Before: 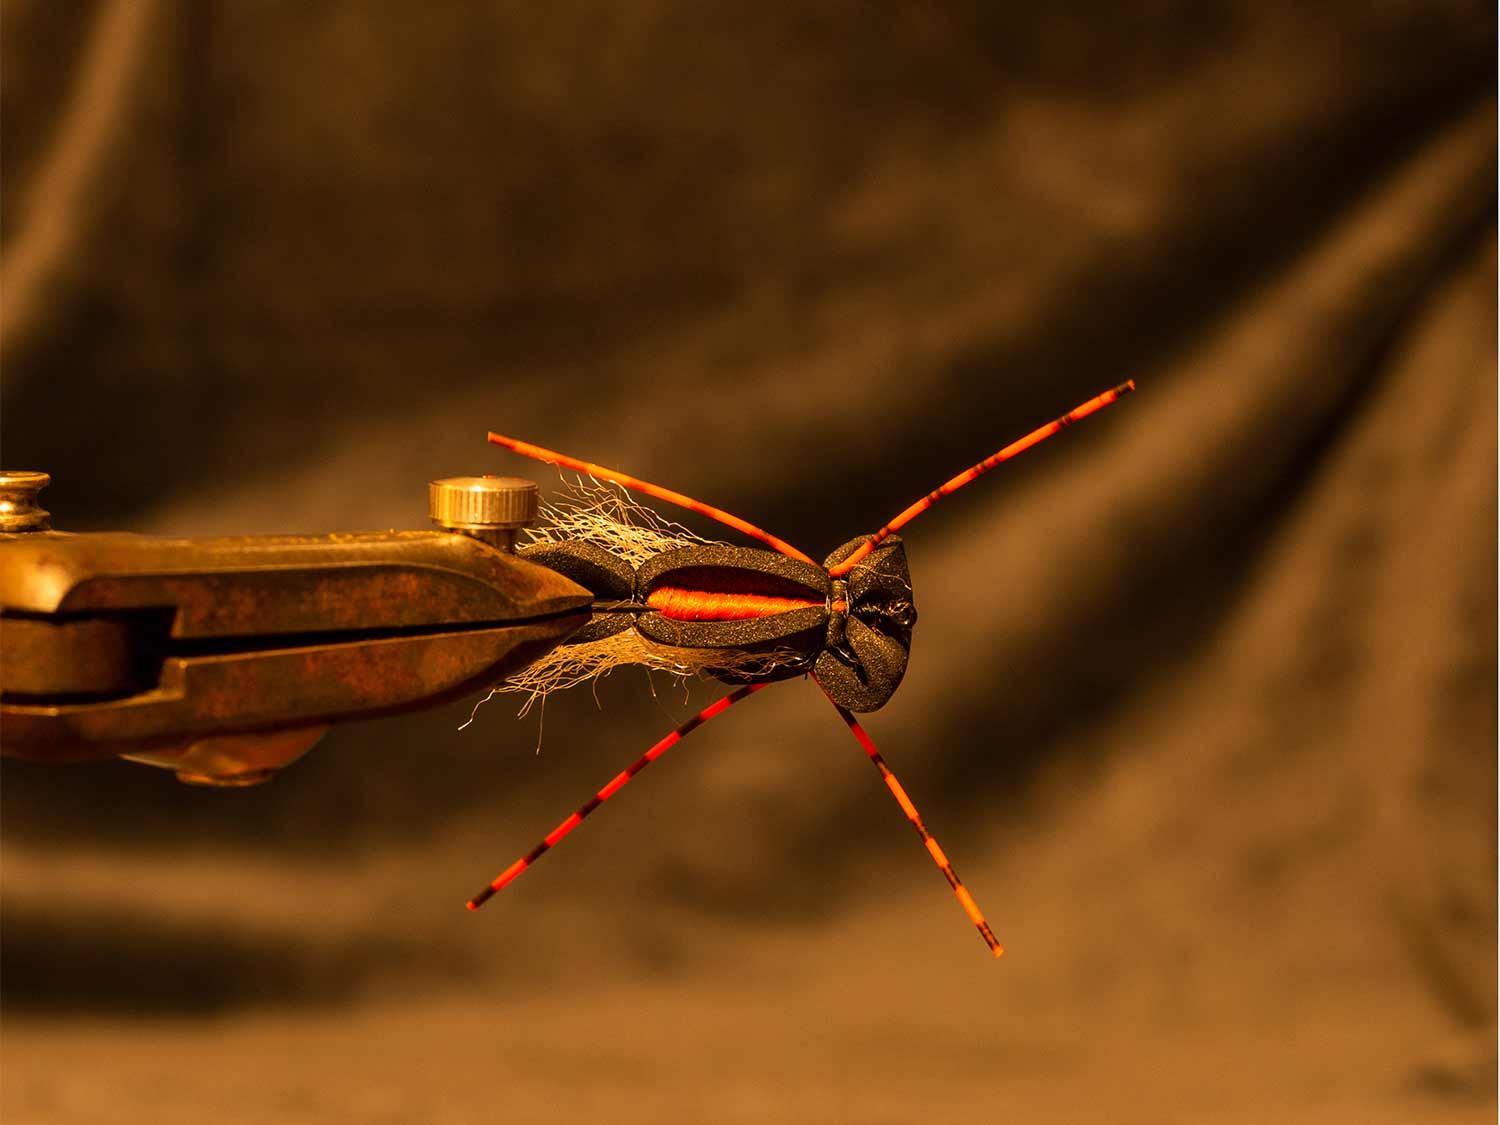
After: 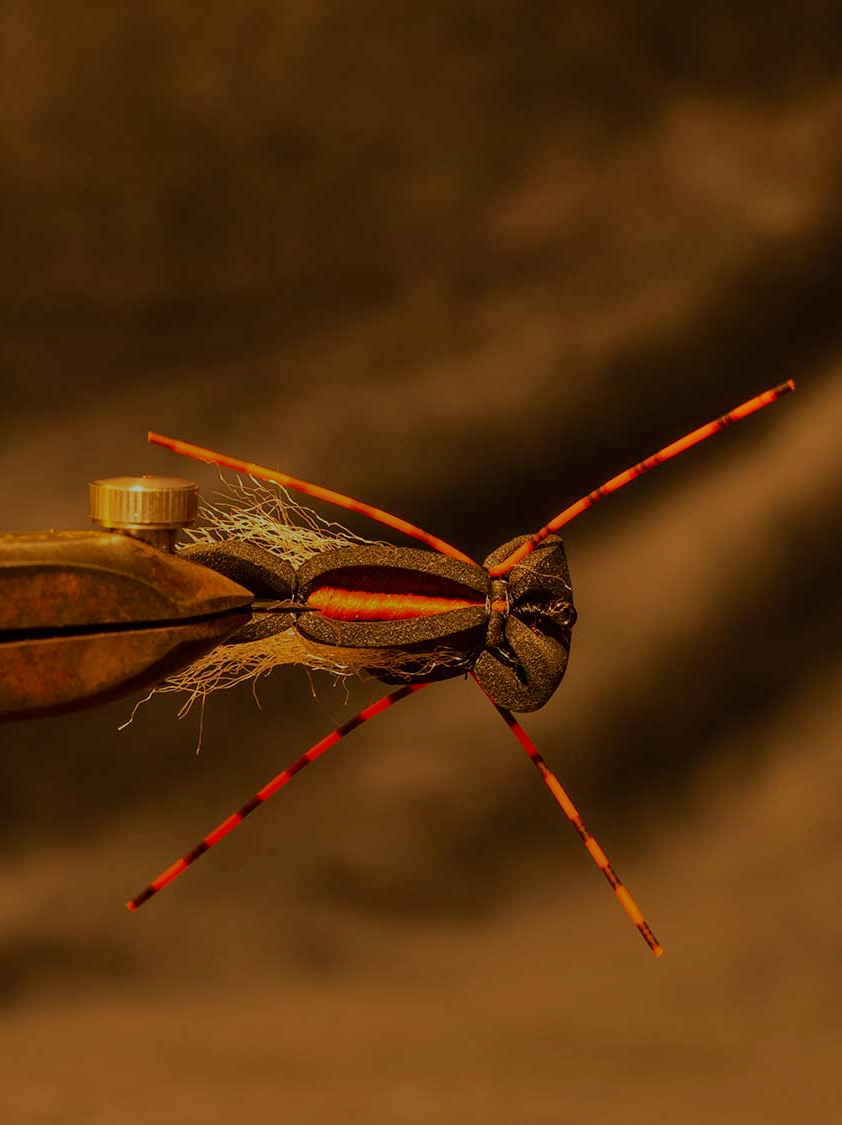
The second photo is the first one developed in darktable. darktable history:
crop and rotate: left 22.667%, right 21.145%
tone equalizer: -8 EV -0.032 EV, -7 EV 0.037 EV, -6 EV -0.006 EV, -5 EV 0.005 EV, -4 EV -0.034 EV, -3 EV -0.232 EV, -2 EV -0.691 EV, -1 EV -1 EV, +0 EV -0.939 EV, smoothing diameter 24.78%, edges refinement/feathering 14.72, preserve details guided filter
